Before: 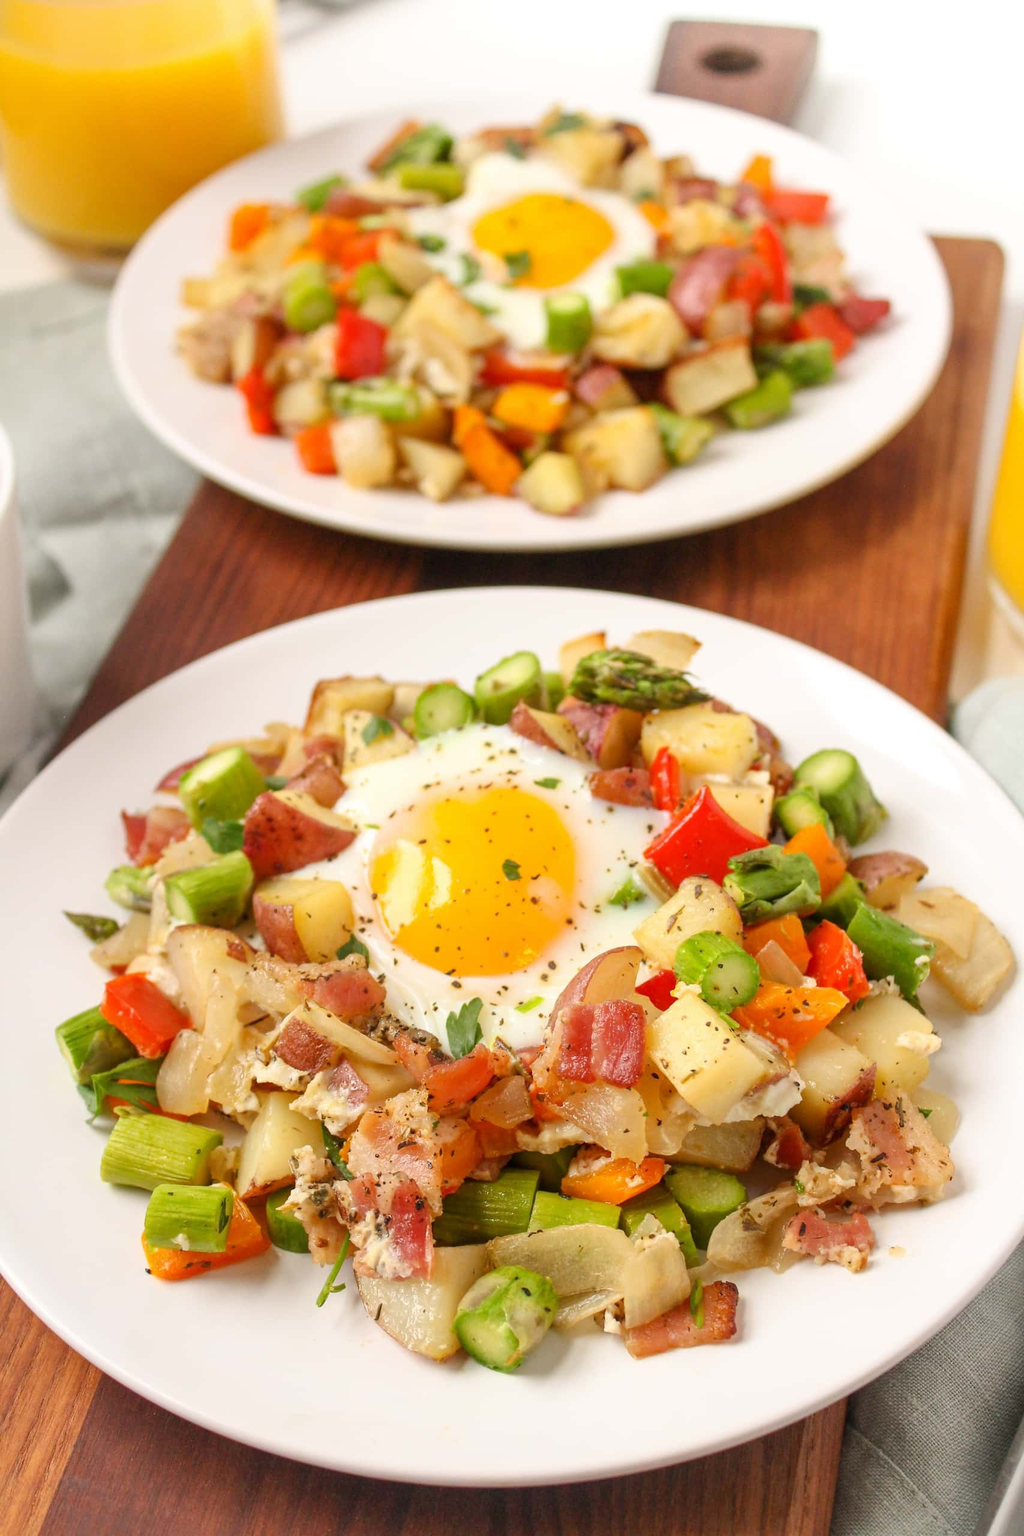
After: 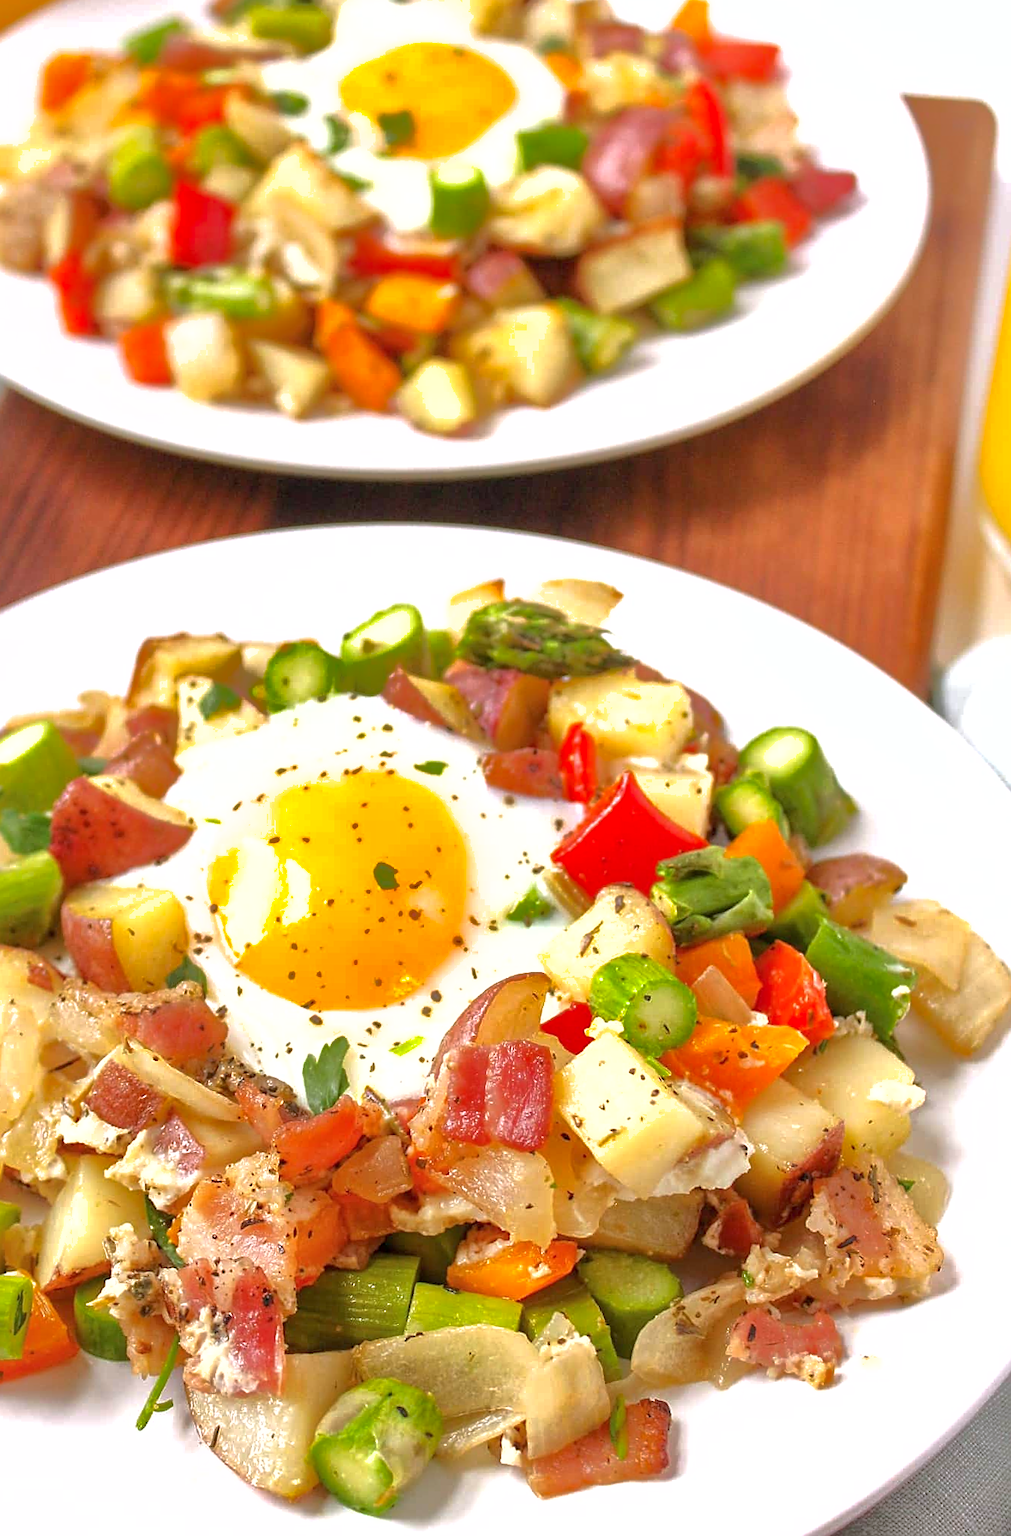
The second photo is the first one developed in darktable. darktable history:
crop: left 19.159%, top 9.58%, bottom 9.58%
shadows and highlights: shadows 40, highlights -60
sharpen: on, module defaults
rotate and perspective: rotation 0.226°, lens shift (vertical) -0.042, crop left 0.023, crop right 0.982, crop top 0.006, crop bottom 0.994
exposure: black level correction 0.001, exposure 0.5 EV, compensate exposure bias true, compensate highlight preservation false
color calibration: illuminant as shot in camera, x 0.358, y 0.373, temperature 4628.91 K
